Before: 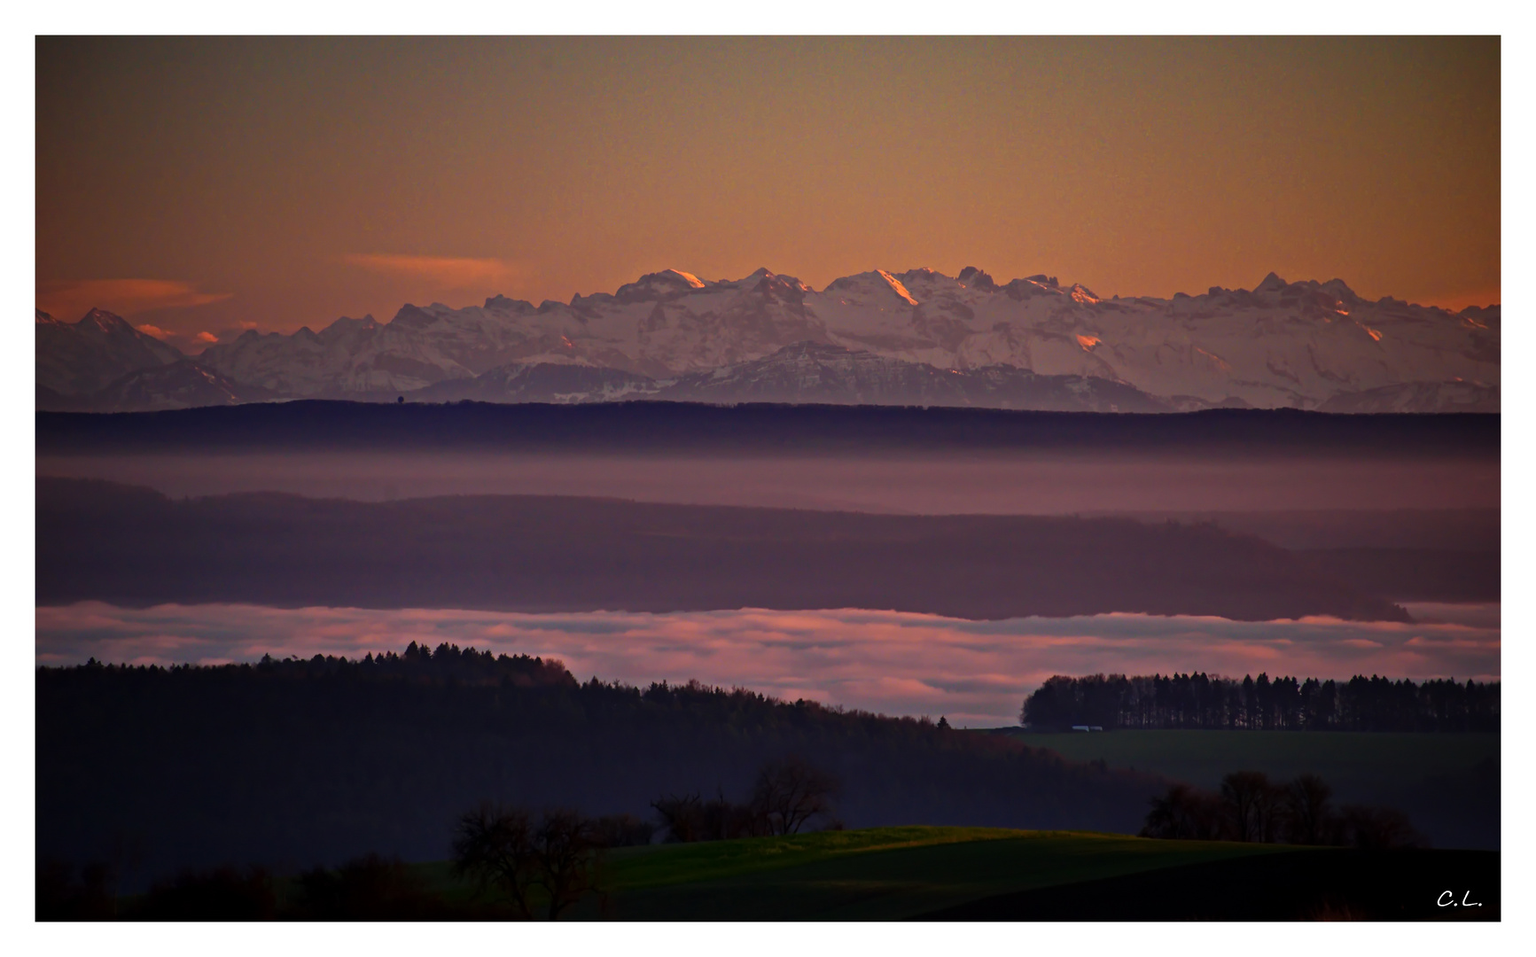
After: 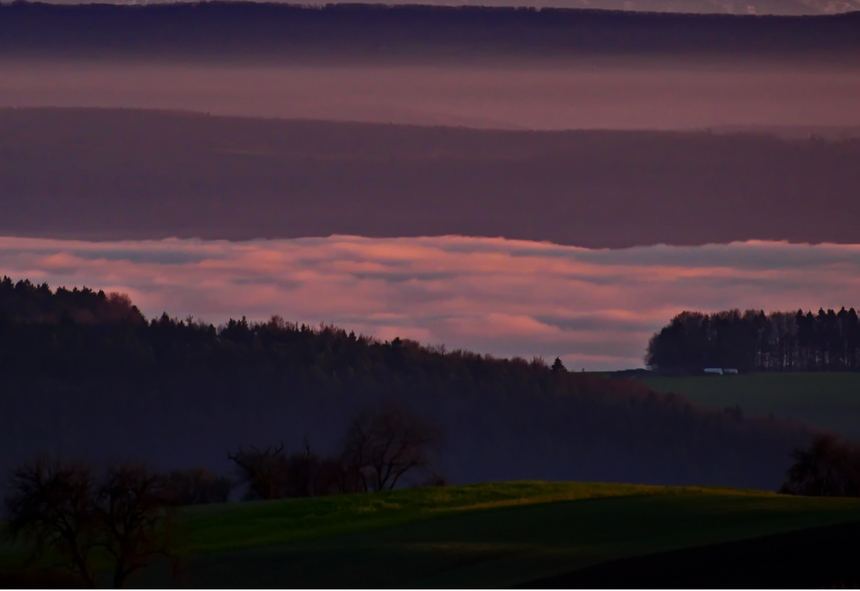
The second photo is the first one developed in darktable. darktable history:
crop: left 29.224%, top 41.765%, right 21.15%, bottom 3.478%
